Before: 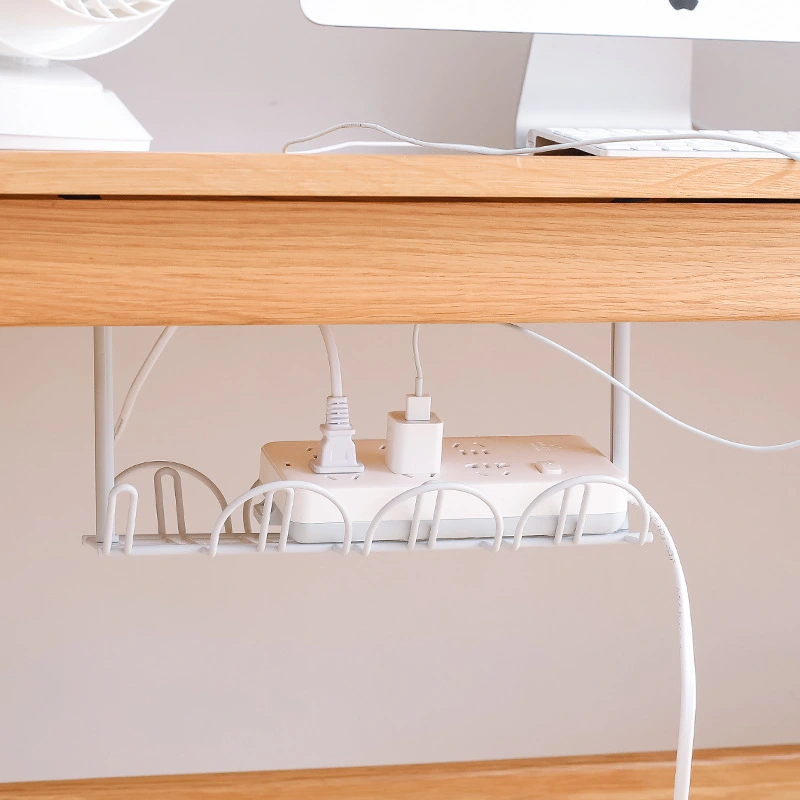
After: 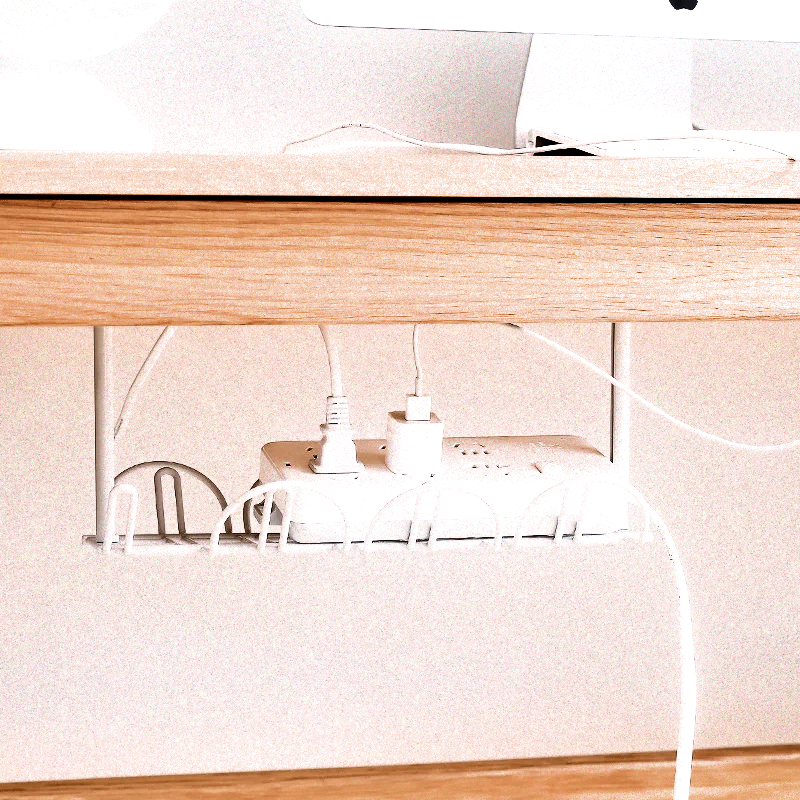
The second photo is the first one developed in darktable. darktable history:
filmic rgb: black relative exposure -1 EV, white relative exposure 2.05 EV, hardness 1.52, contrast 2.25, enable highlight reconstruction true
shadows and highlights: soften with gaussian
